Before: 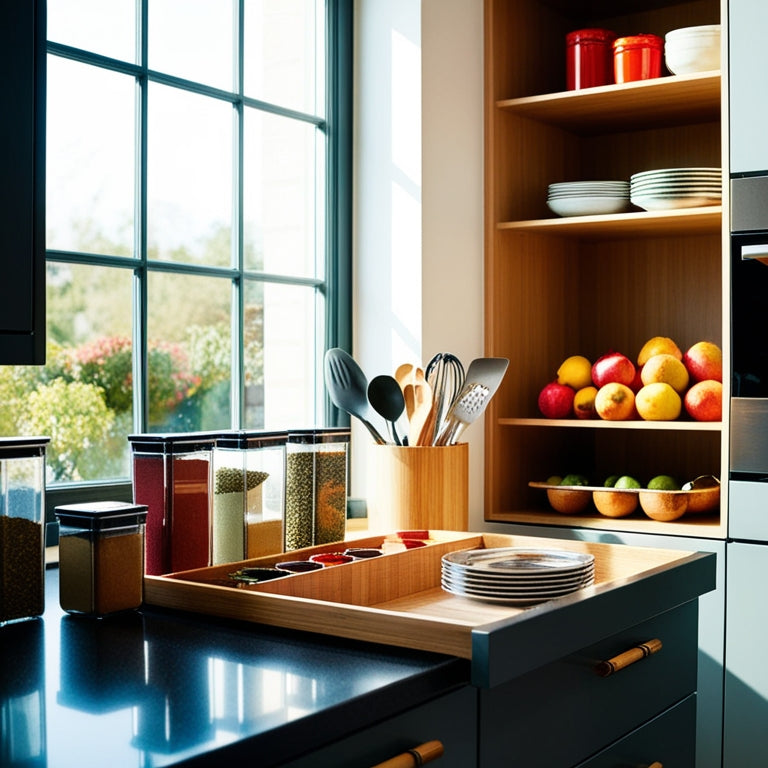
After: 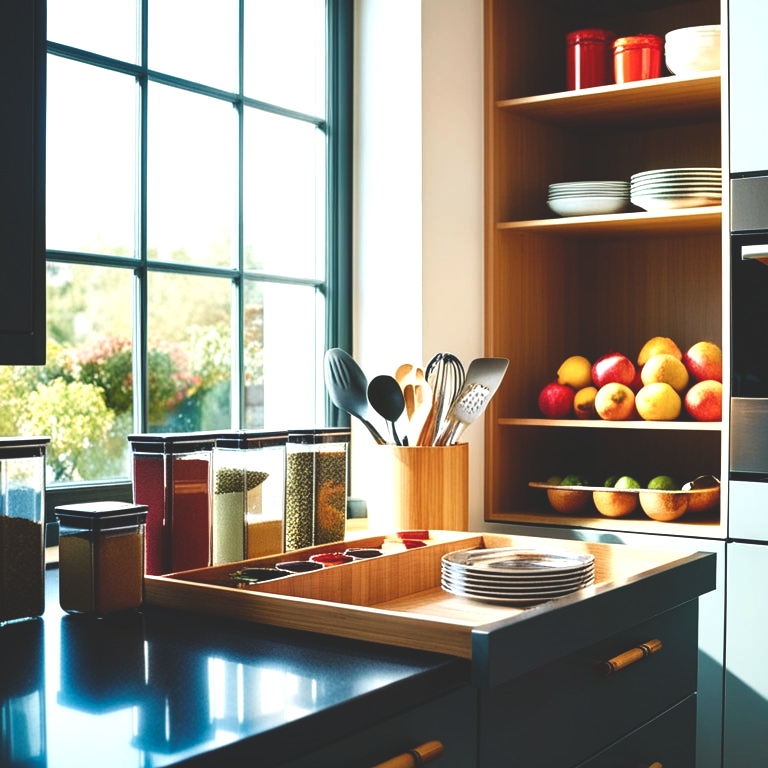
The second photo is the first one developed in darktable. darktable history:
exposure: black level correction -0.03, compensate highlight preservation false
color balance rgb: shadows lift › luminance -20%, power › hue 72.24°, highlights gain › luminance 15%, global offset › hue 171.6°, perceptual saturation grading › highlights -15%, perceptual saturation grading › shadows 25%, global vibrance 30%, contrast 10%
